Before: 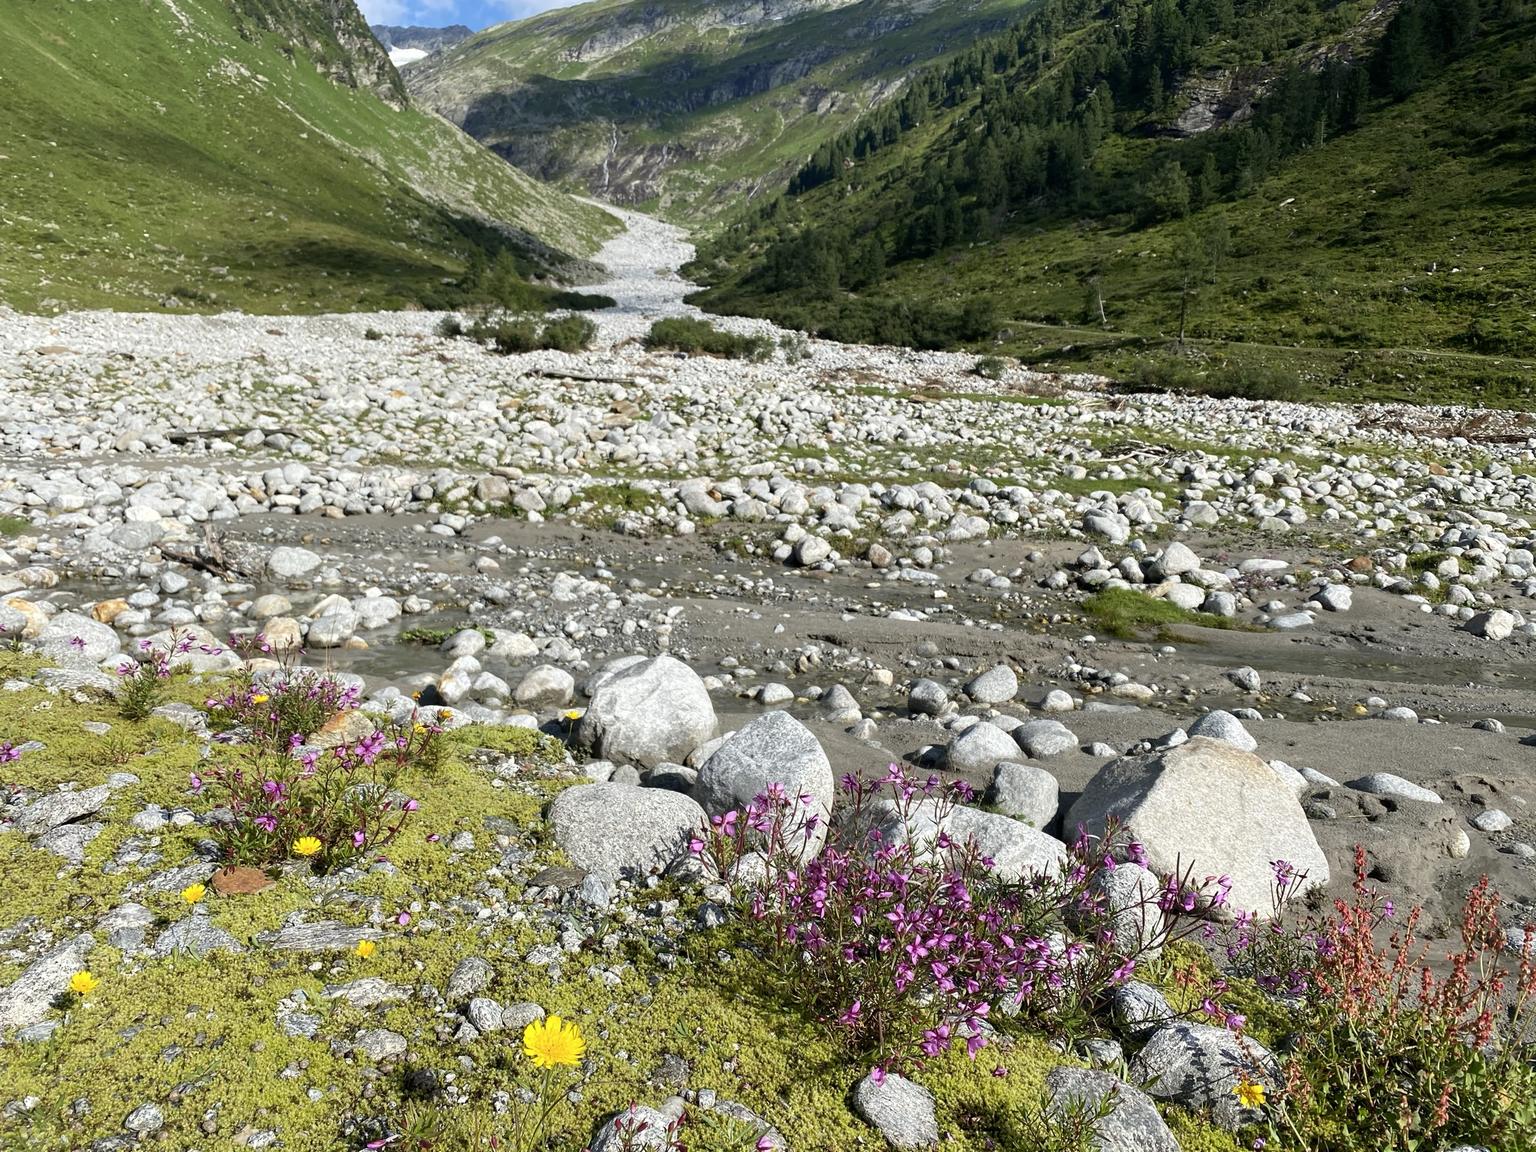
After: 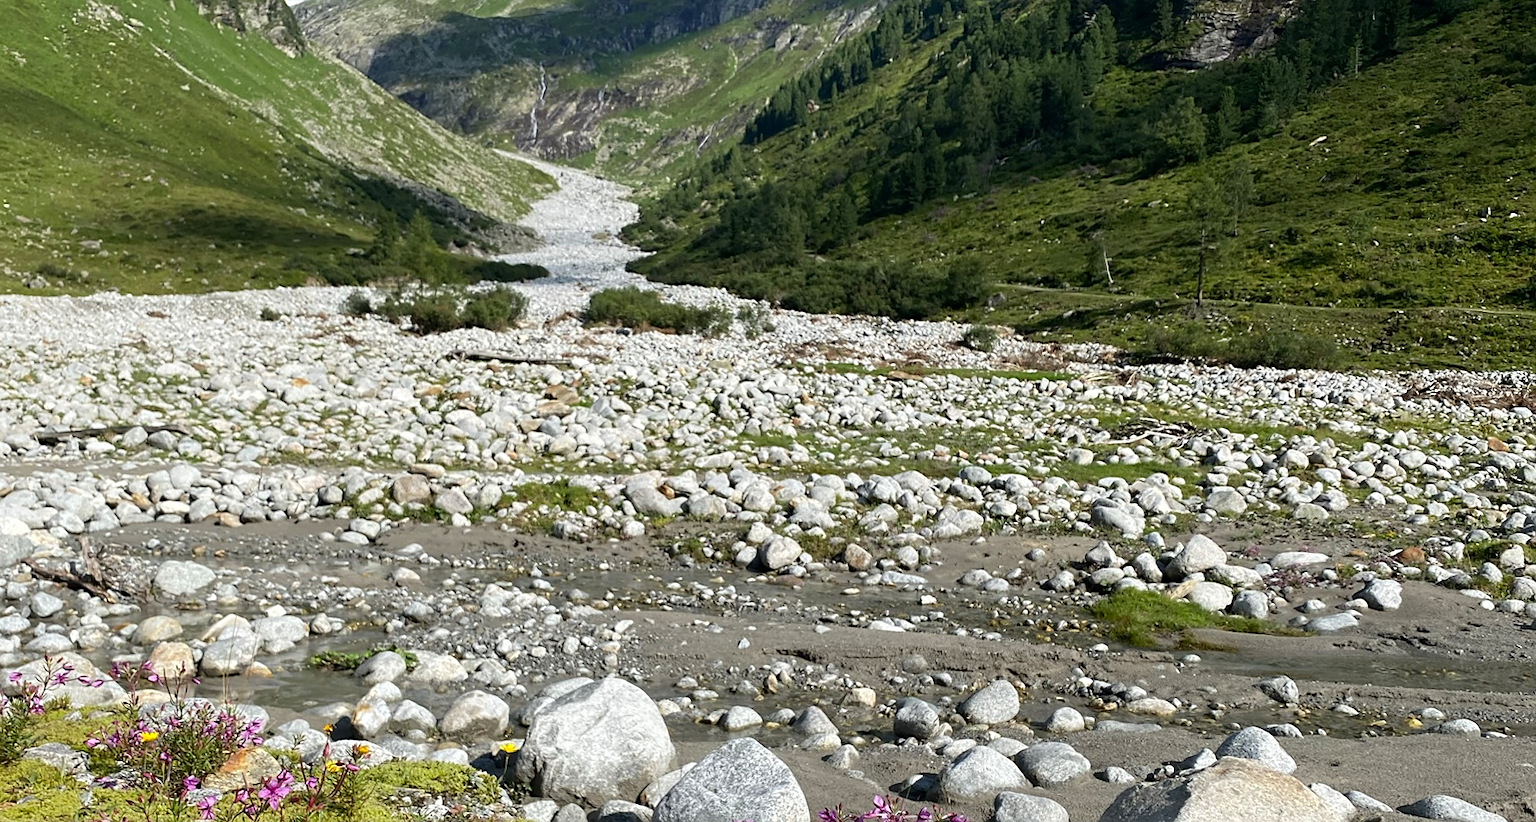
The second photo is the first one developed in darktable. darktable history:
sharpen: radius 1.864, amount 0.398, threshold 1.271
rotate and perspective: rotation -1.17°, automatic cropping off
crop and rotate: left 9.345%, top 7.22%, right 4.982%, bottom 32.331%
